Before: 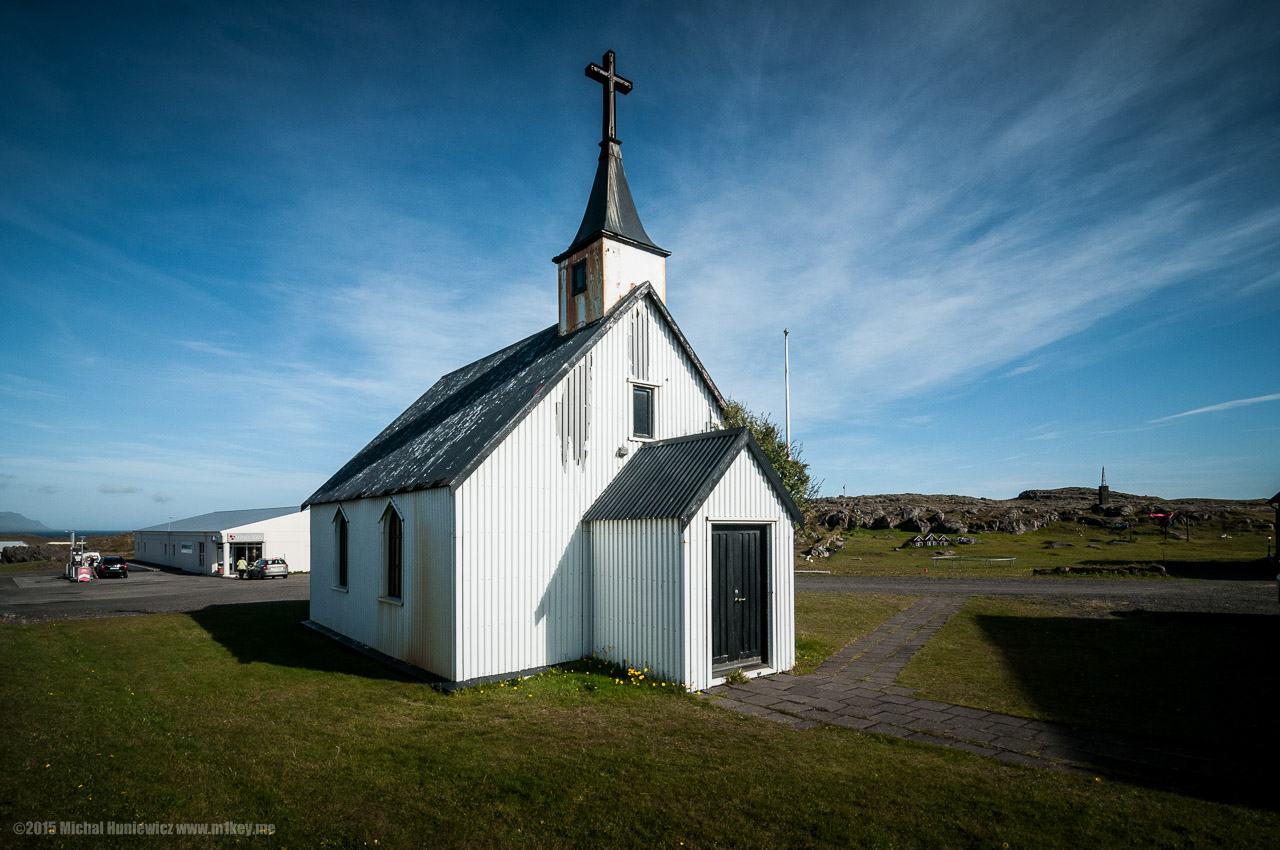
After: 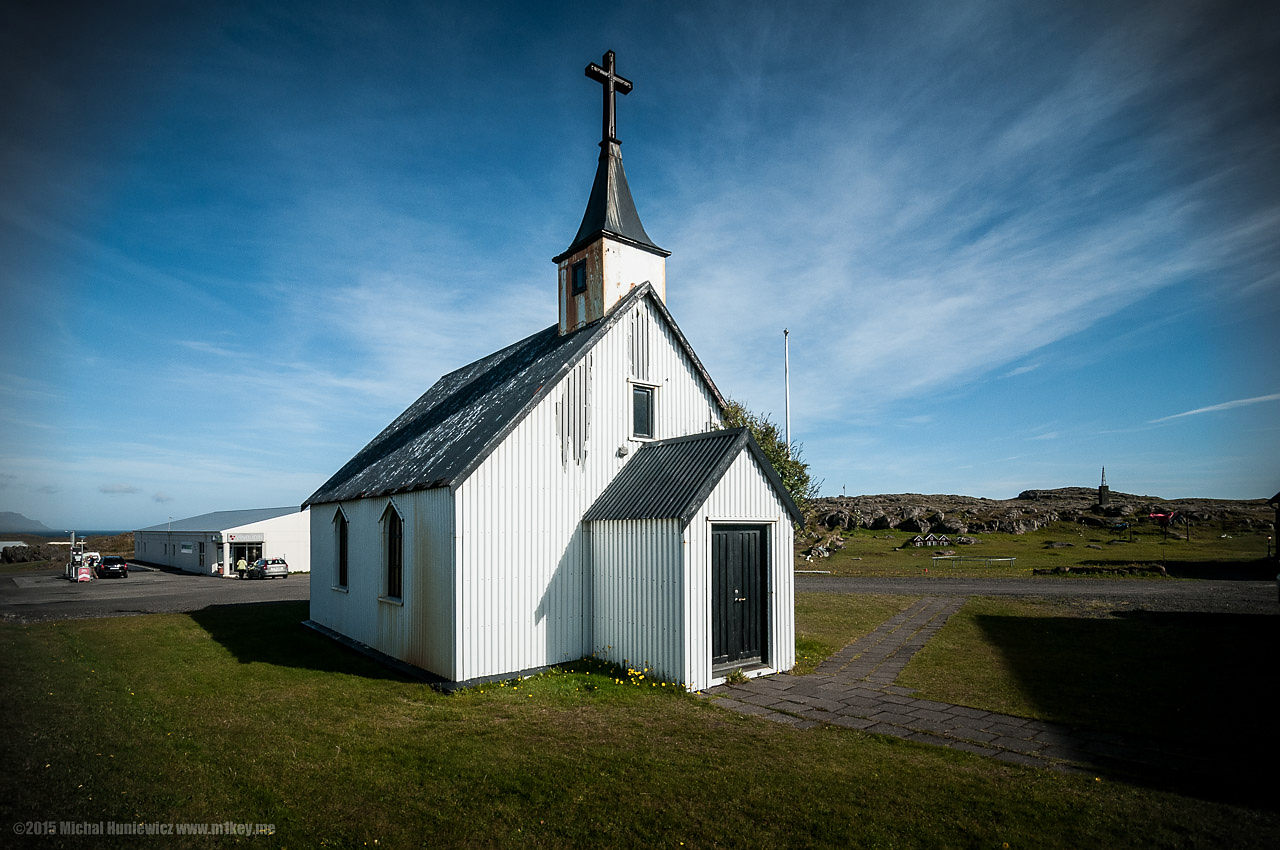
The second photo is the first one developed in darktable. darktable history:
sharpen: radius 0.985, threshold 1.083
vignetting: fall-off start 87.74%, fall-off radius 24.4%, unbound false
